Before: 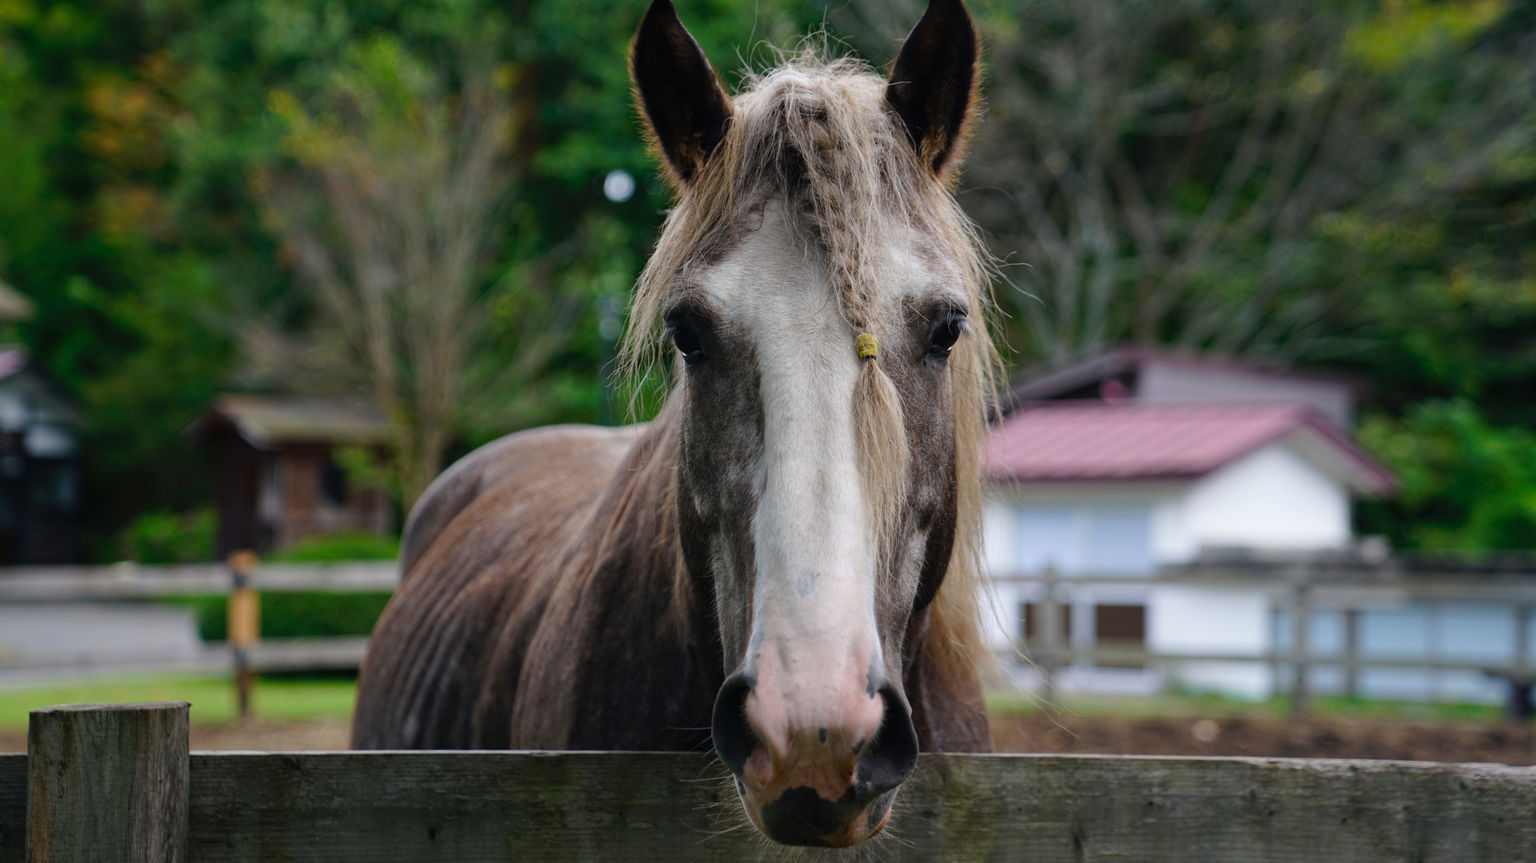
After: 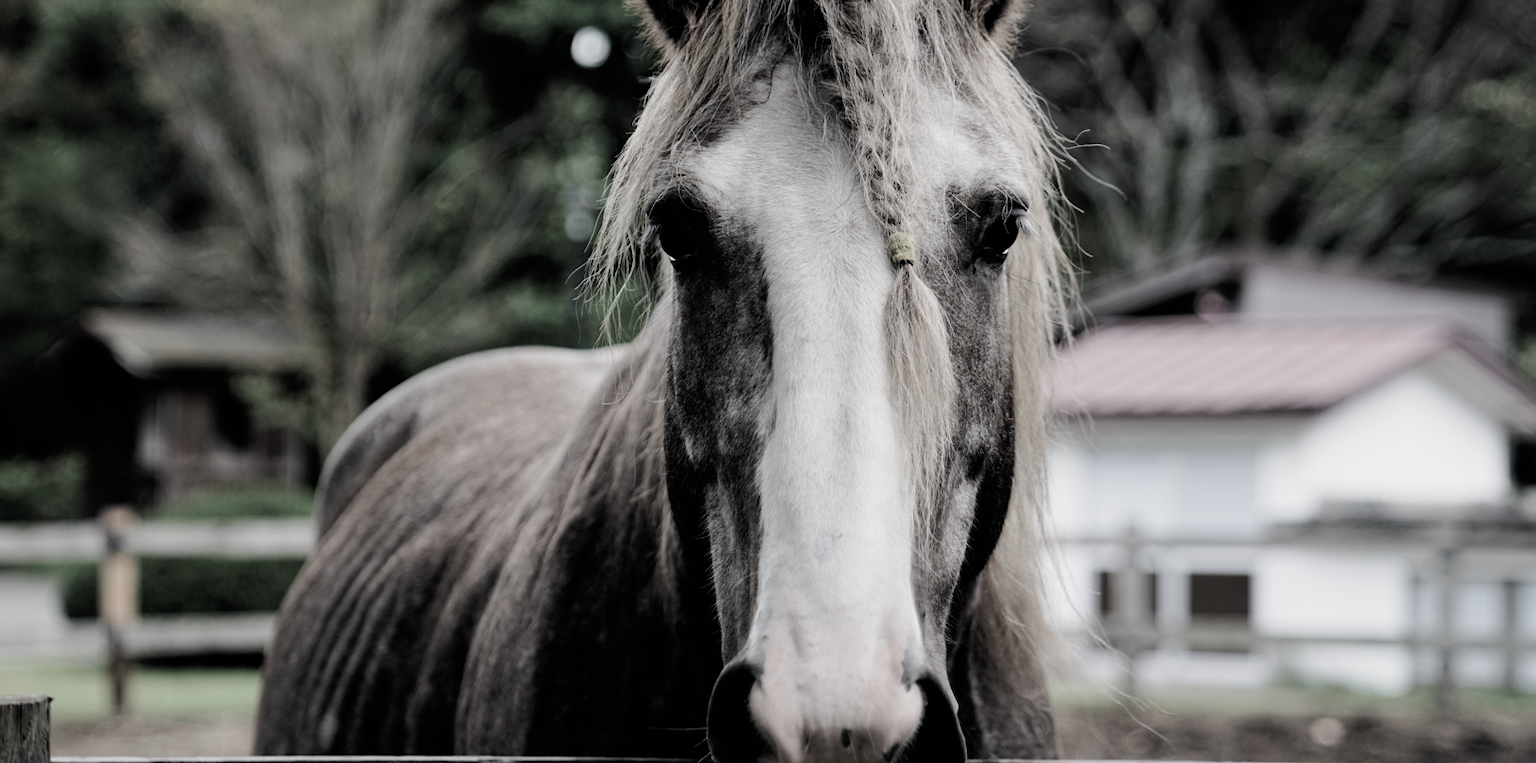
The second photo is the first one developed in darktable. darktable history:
crop: left 9.75%, top 17.289%, right 10.626%, bottom 12.321%
filmic rgb: black relative exposure -5.04 EV, white relative exposure 4 EV, hardness 2.89, contrast 1.301, highlights saturation mix -29.77%, preserve chrominance RGB euclidean norm (legacy), color science v4 (2020)
